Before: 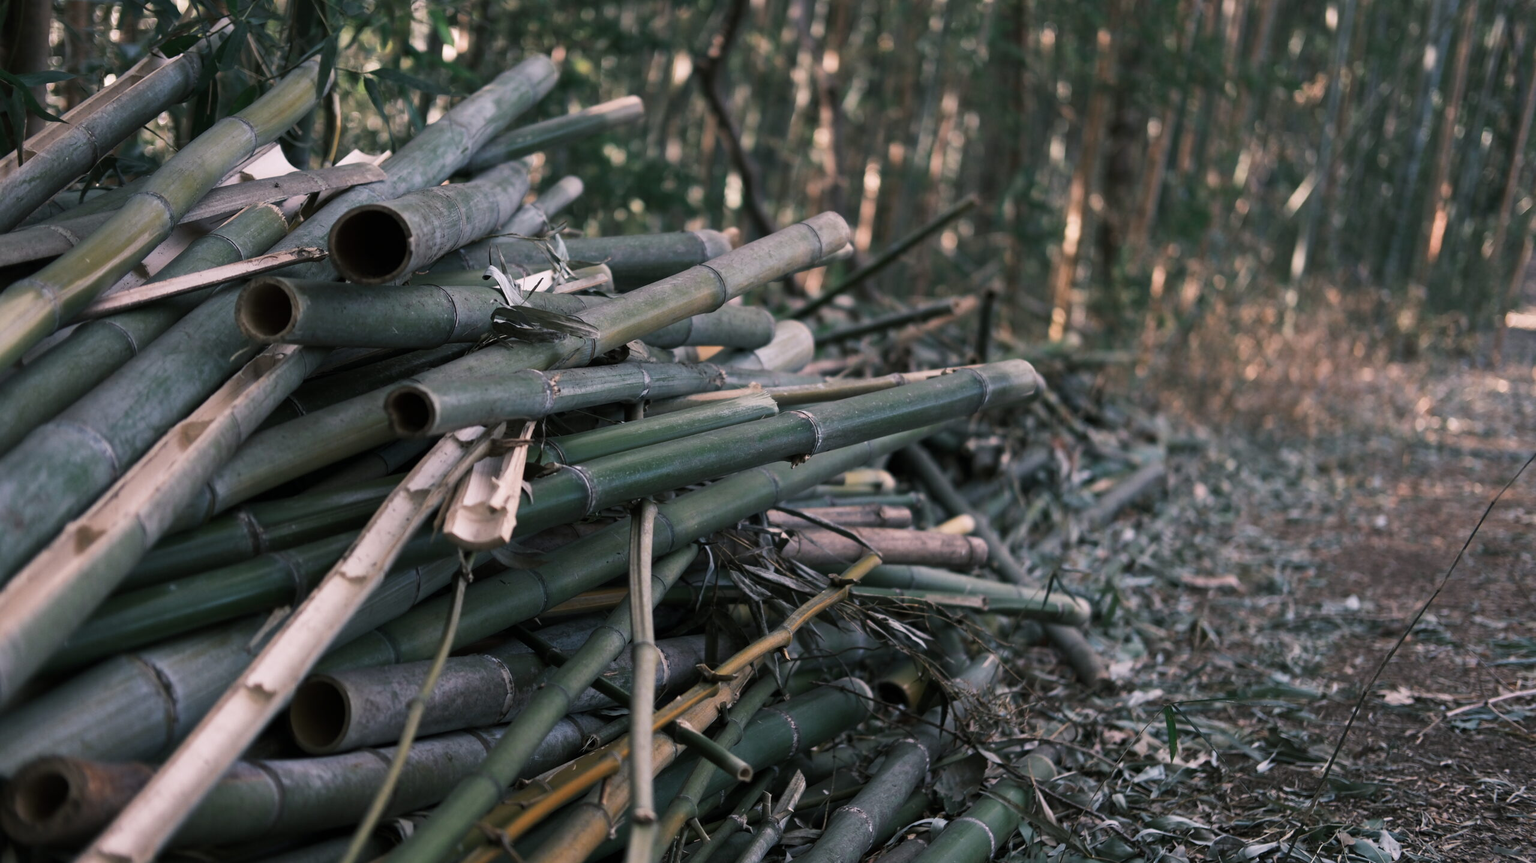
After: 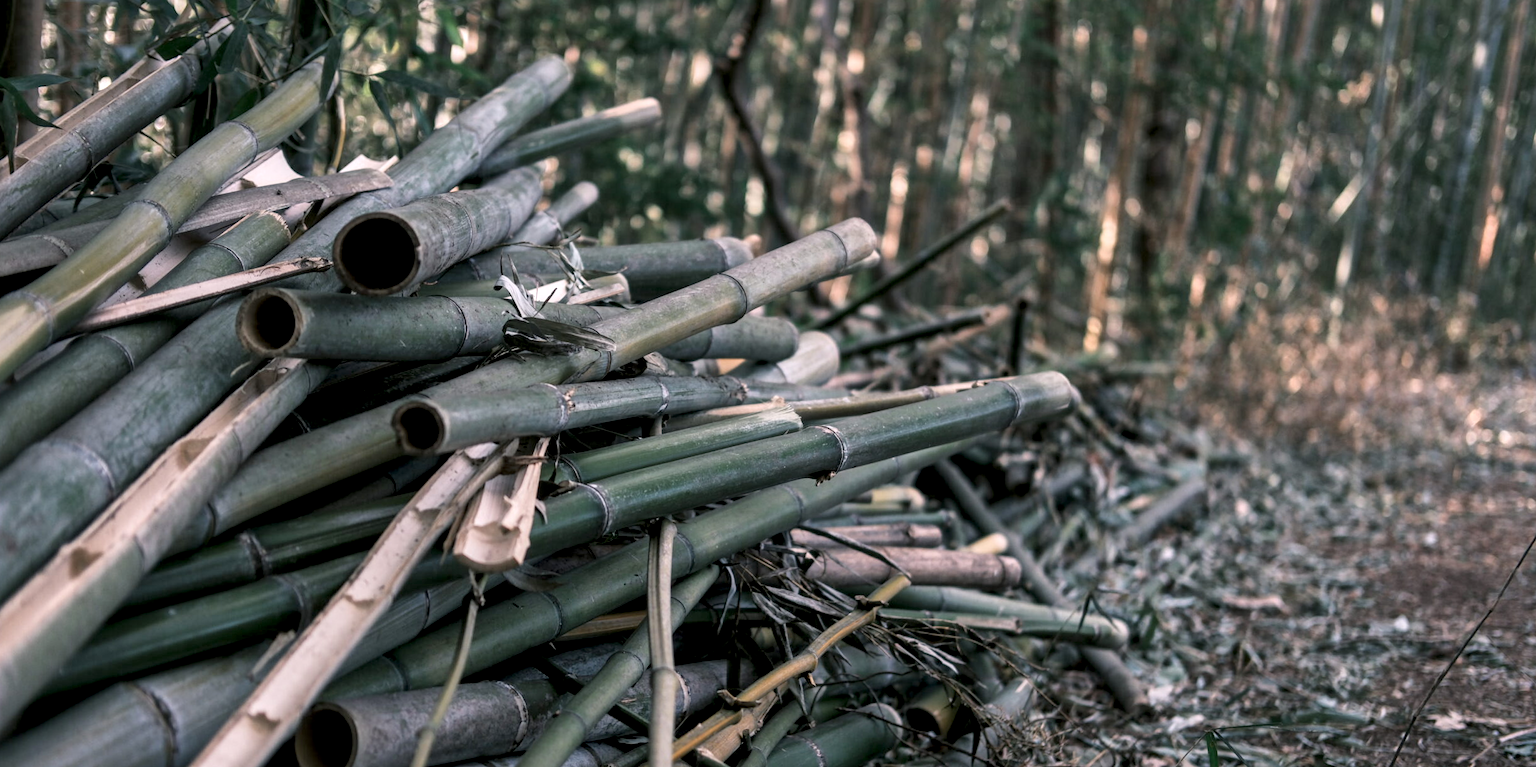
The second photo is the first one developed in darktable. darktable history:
crop and rotate: angle 0.2°, left 0.275%, right 3.127%, bottom 14.18%
local contrast: highlights 60%, shadows 60%, detail 160%
tone equalizer: -8 EV -0.002 EV, -7 EV 0.005 EV, -6 EV -0.009 EV, -5 EV 0.011 EV, -4 EV -0.012 EV, -3 EV 0.007 EV, -2 EV -0.062 EV, -1 EV -0.293 EV, +0 EV -0.582 EV, smoothing diameter 2%, edges refinement/feathering 20, mask exposure compensation -1.57 EV, filter diffusion 5
shadows and highlights: on, module defaults
